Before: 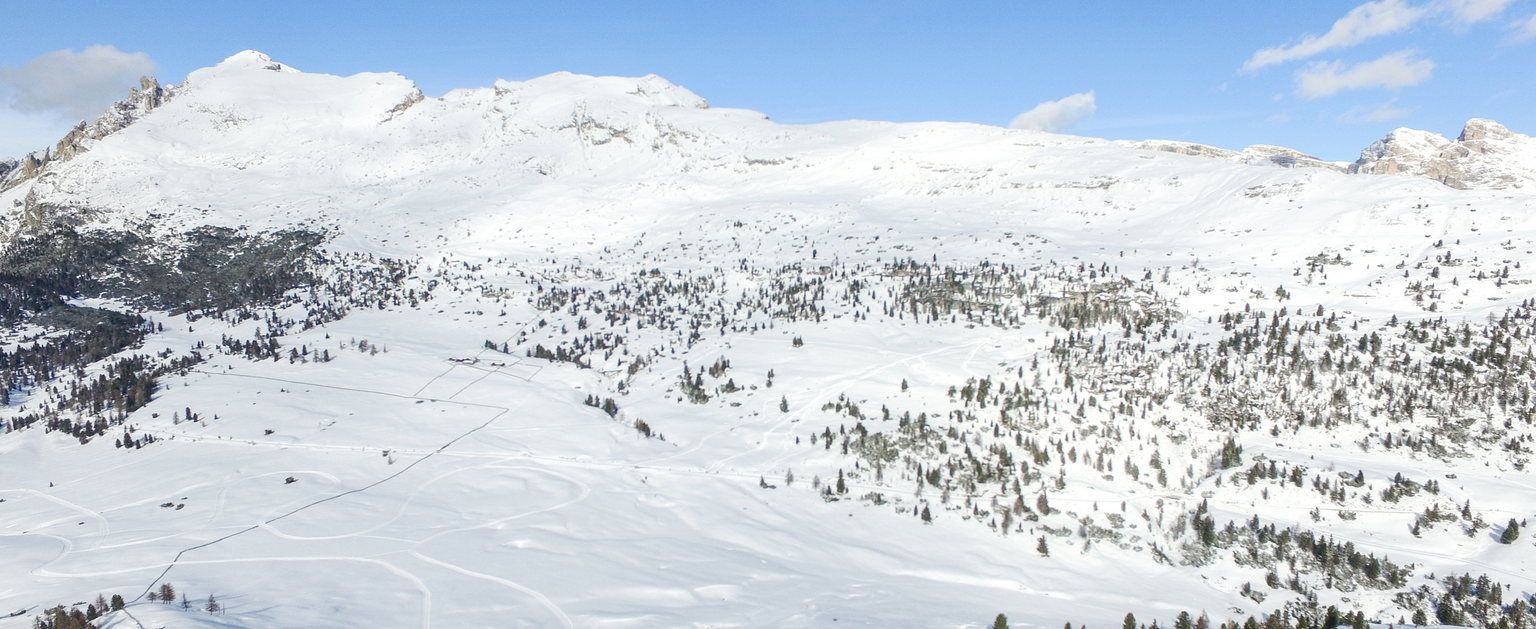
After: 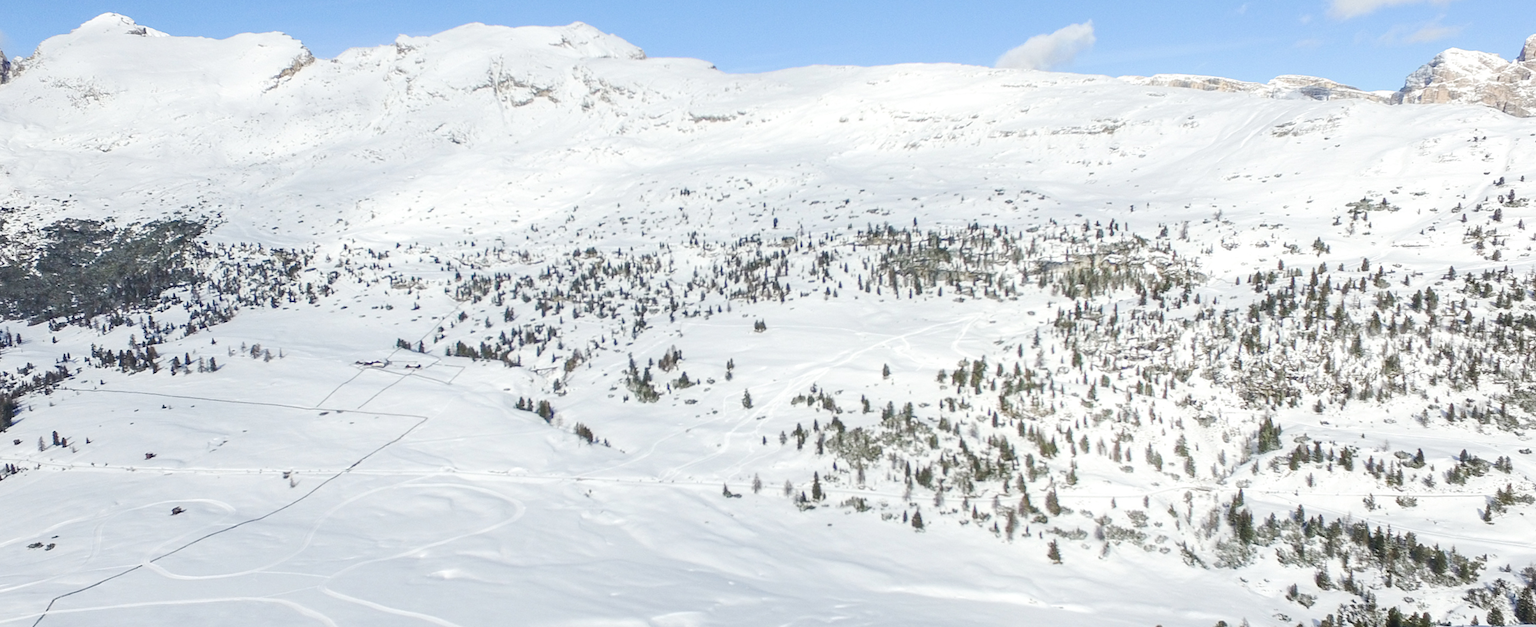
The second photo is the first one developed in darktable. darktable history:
crop and rotate: angle 2.33°, left 5.497%, top 5.686%
